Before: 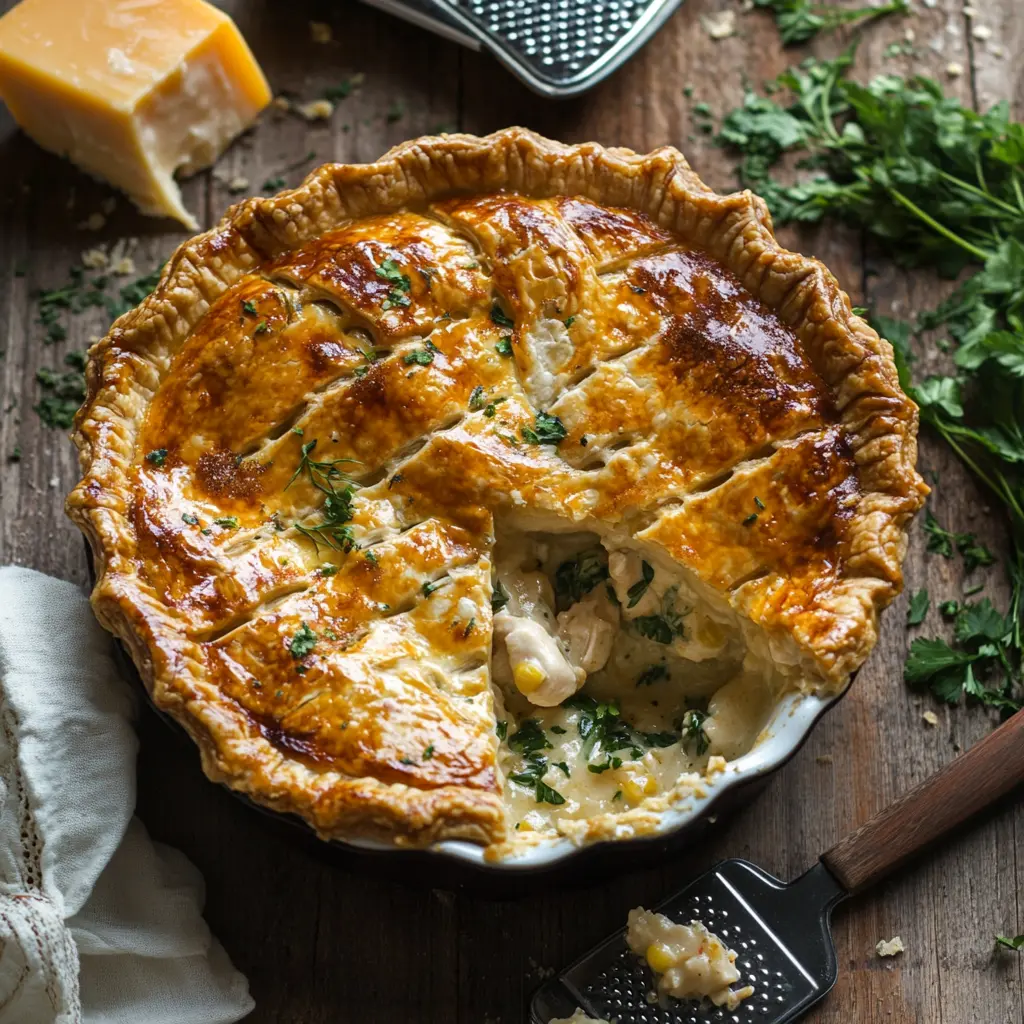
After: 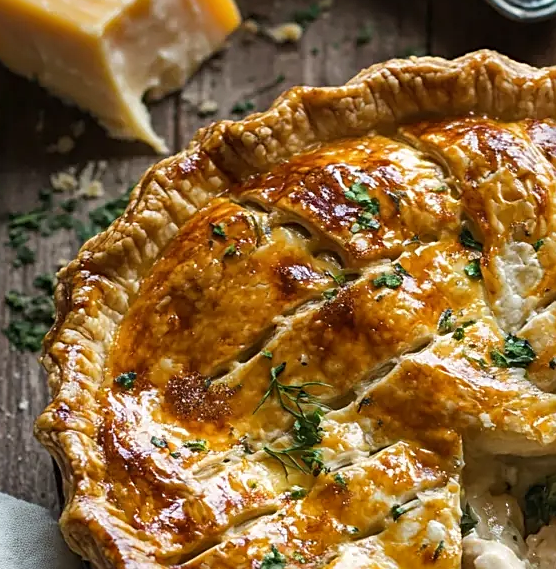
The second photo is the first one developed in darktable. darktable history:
shadows and highlights: low approximation 0.01, soften with gaussian
sharpen: on, module defaults
crop and rotate: left 3.045%, top 7.525%, right 42.652%, bottom 36.84%
